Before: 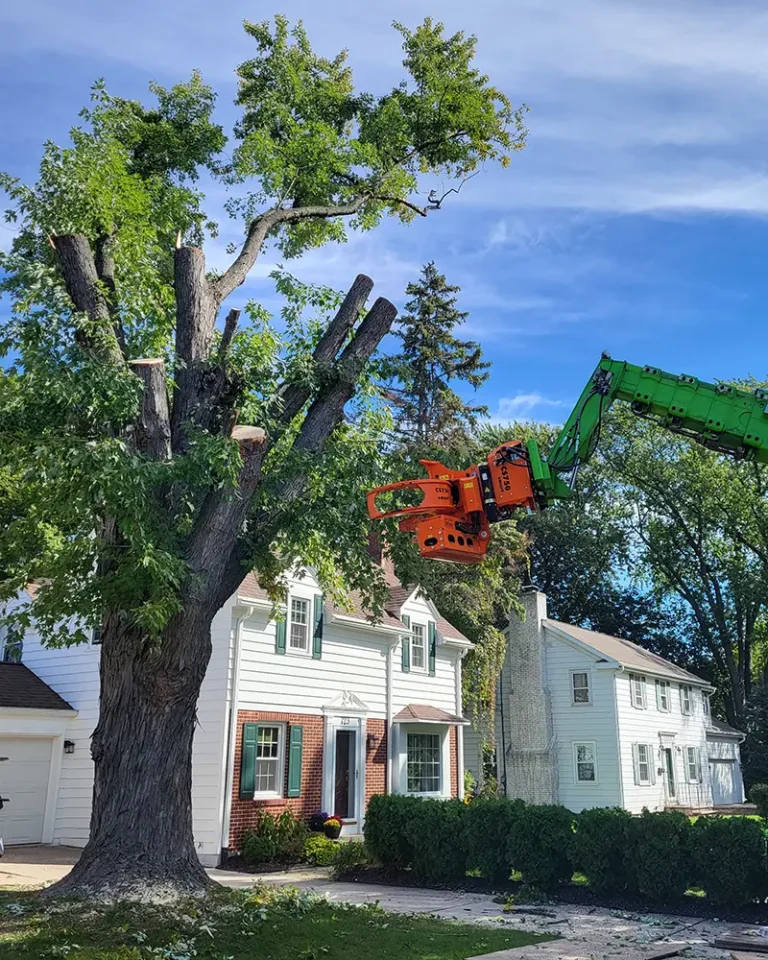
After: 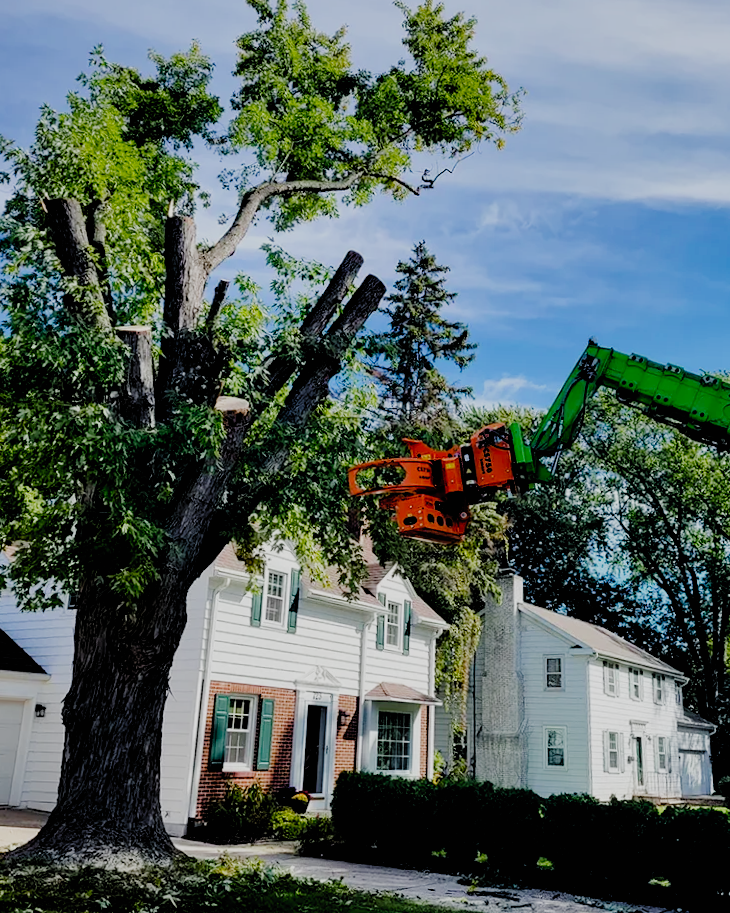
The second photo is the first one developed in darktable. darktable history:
filmic rgb: black relative exposure -2.85 EV, white relative exposure 4.56 EV, hardness 1.77, contrast 1.25, preserve chrominance no, color science v5 (2021)
crop and rotate: angle -2.38°
